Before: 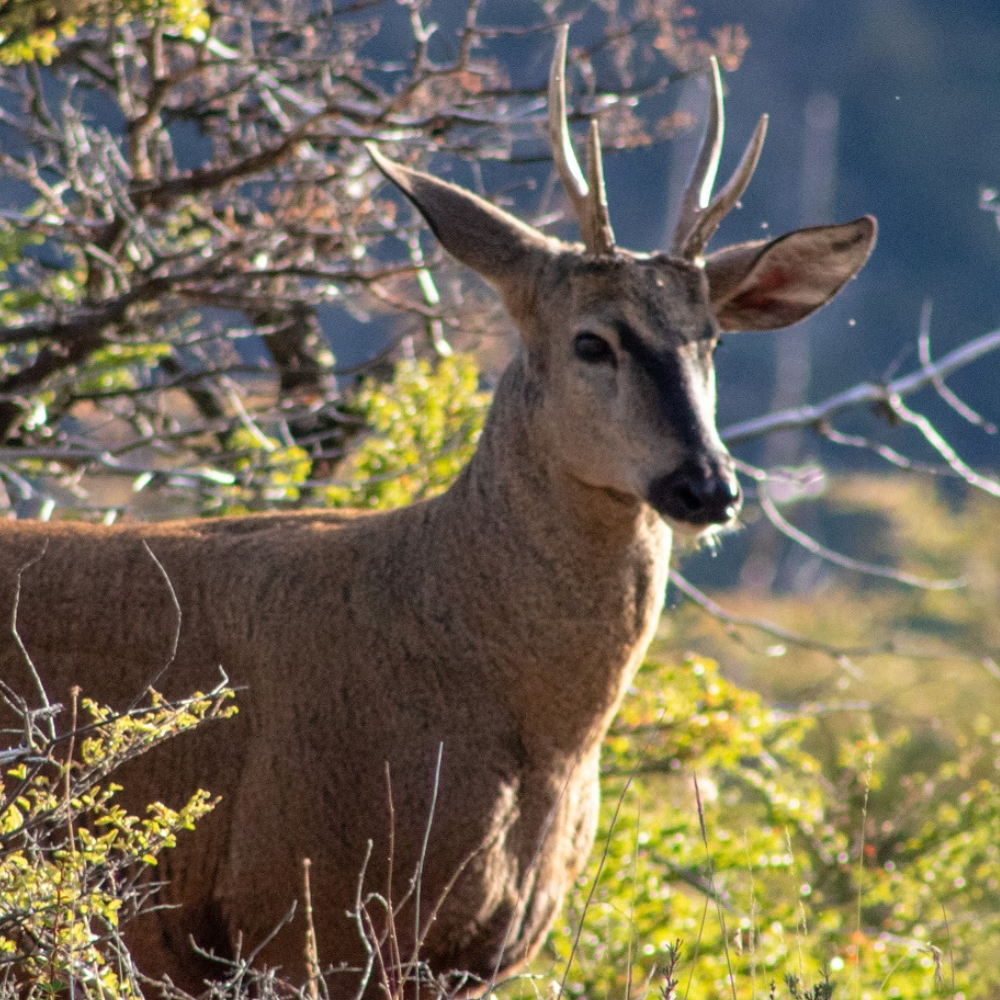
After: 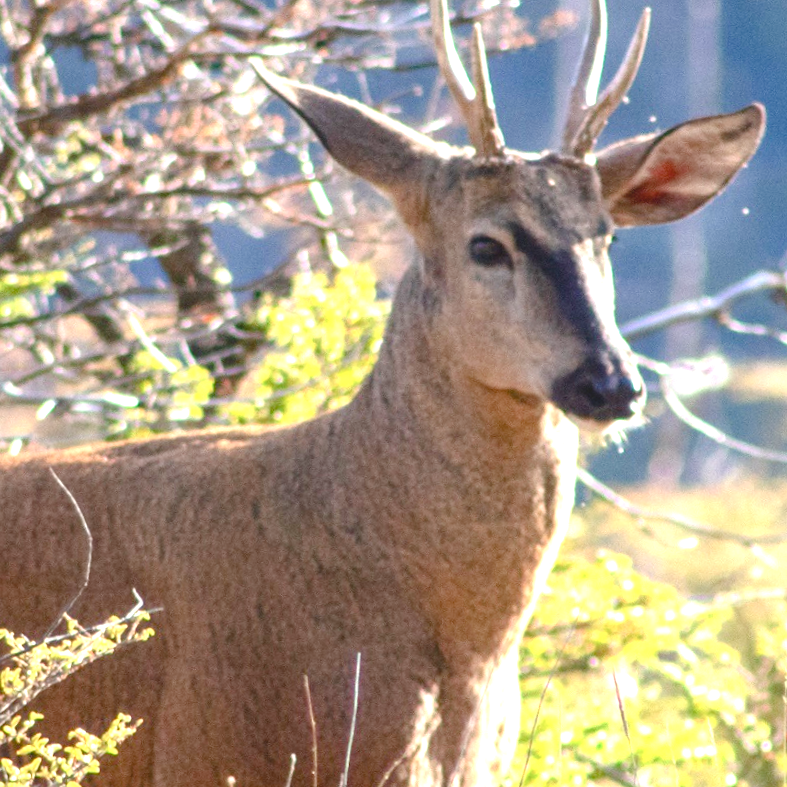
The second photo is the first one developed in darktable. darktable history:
local contrast: highlights 68%, shadows 68%, detail 82%, midtone range 0.325
crop and rotate: left 11.831%, top 11.346%, right 13.429%, bottom 13.899%
color balance rgb: perceptual saturation grading › global saturation 20%, perceptual saturation grading › highlights -25%, perceptual saturation grading › shadows 50%, global vibrance -25%
rotate and perspective: rotation -3.18°, automatic cropping off
exposure: black level correction 0, exposure 1.388 EV, compensate exposure bias true, compensate highlight preservation false
